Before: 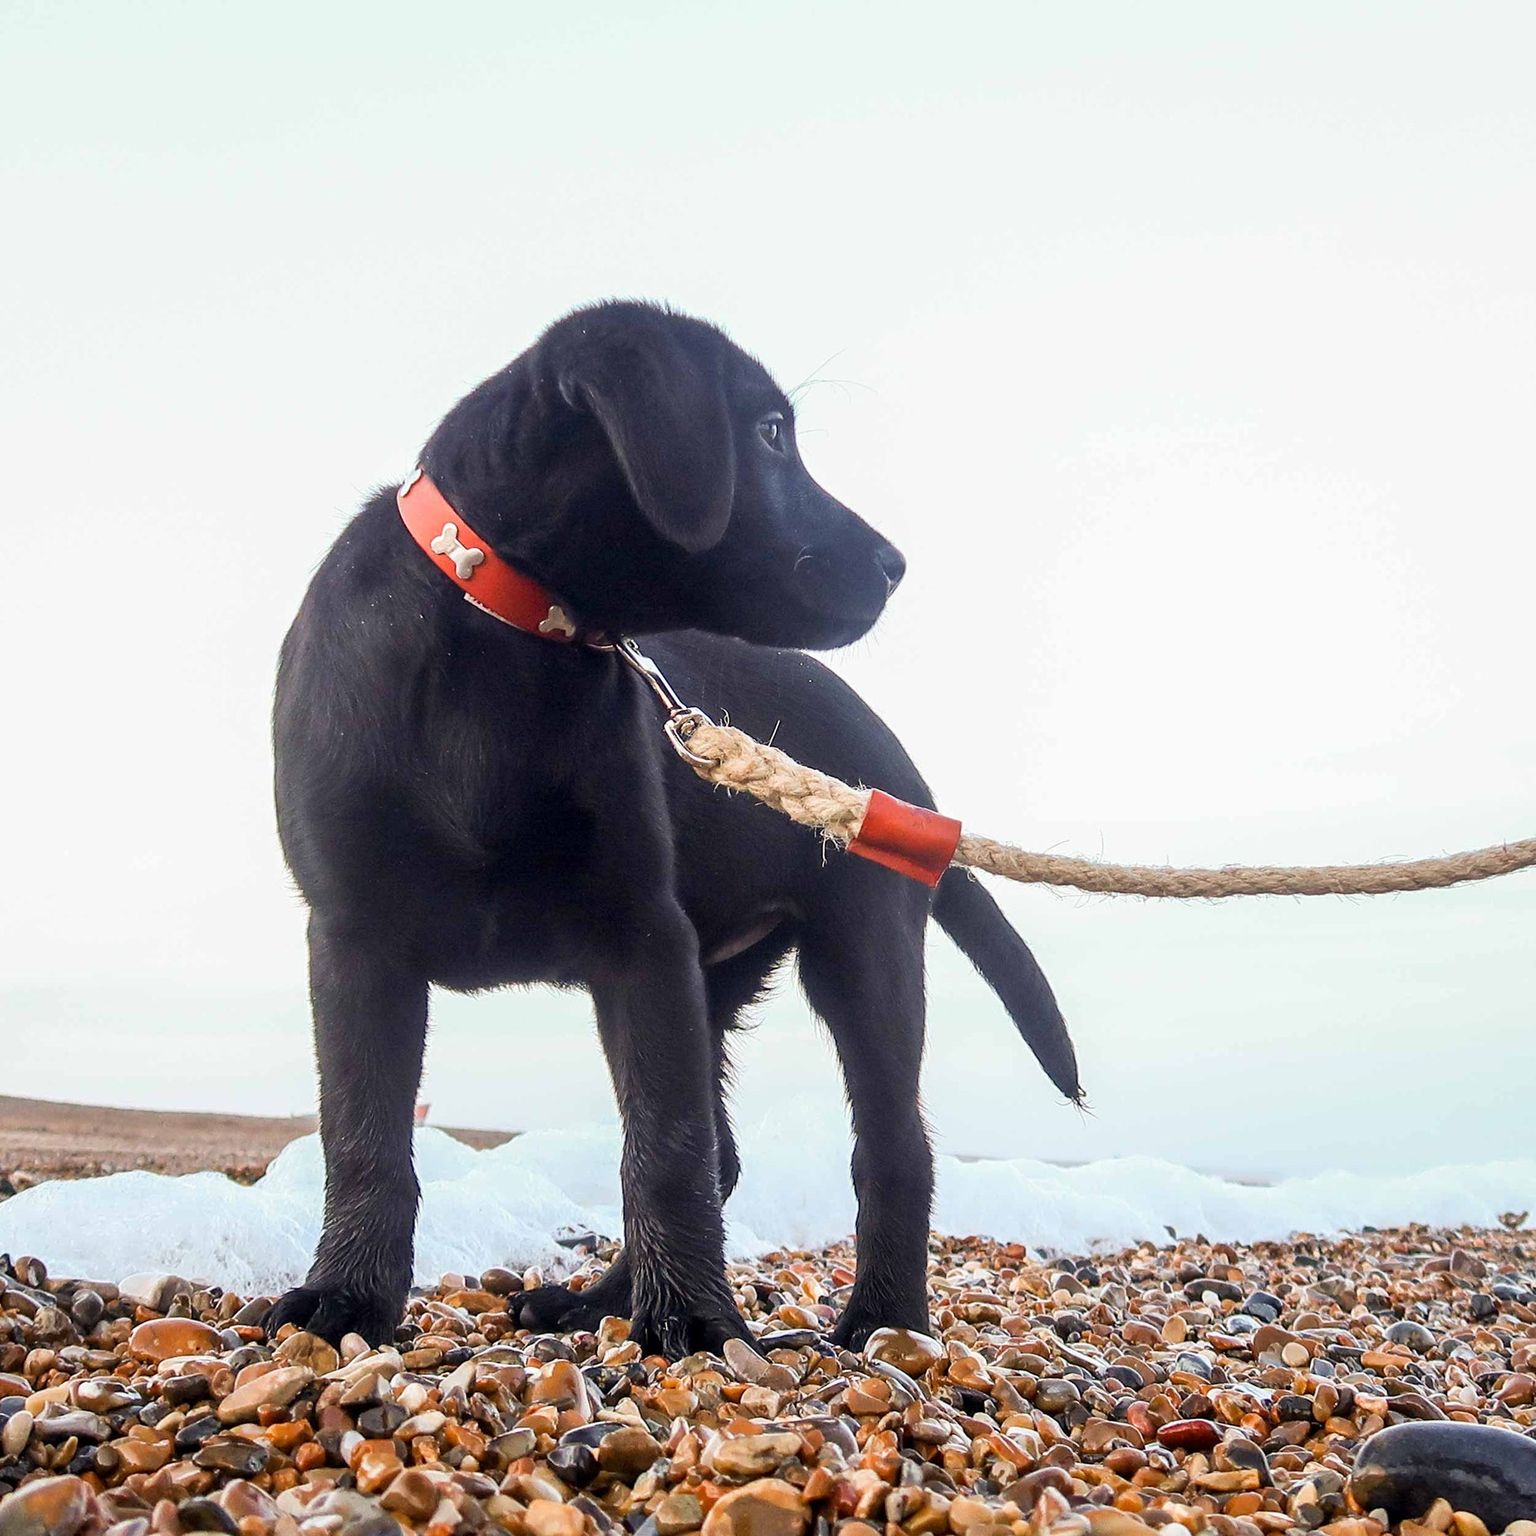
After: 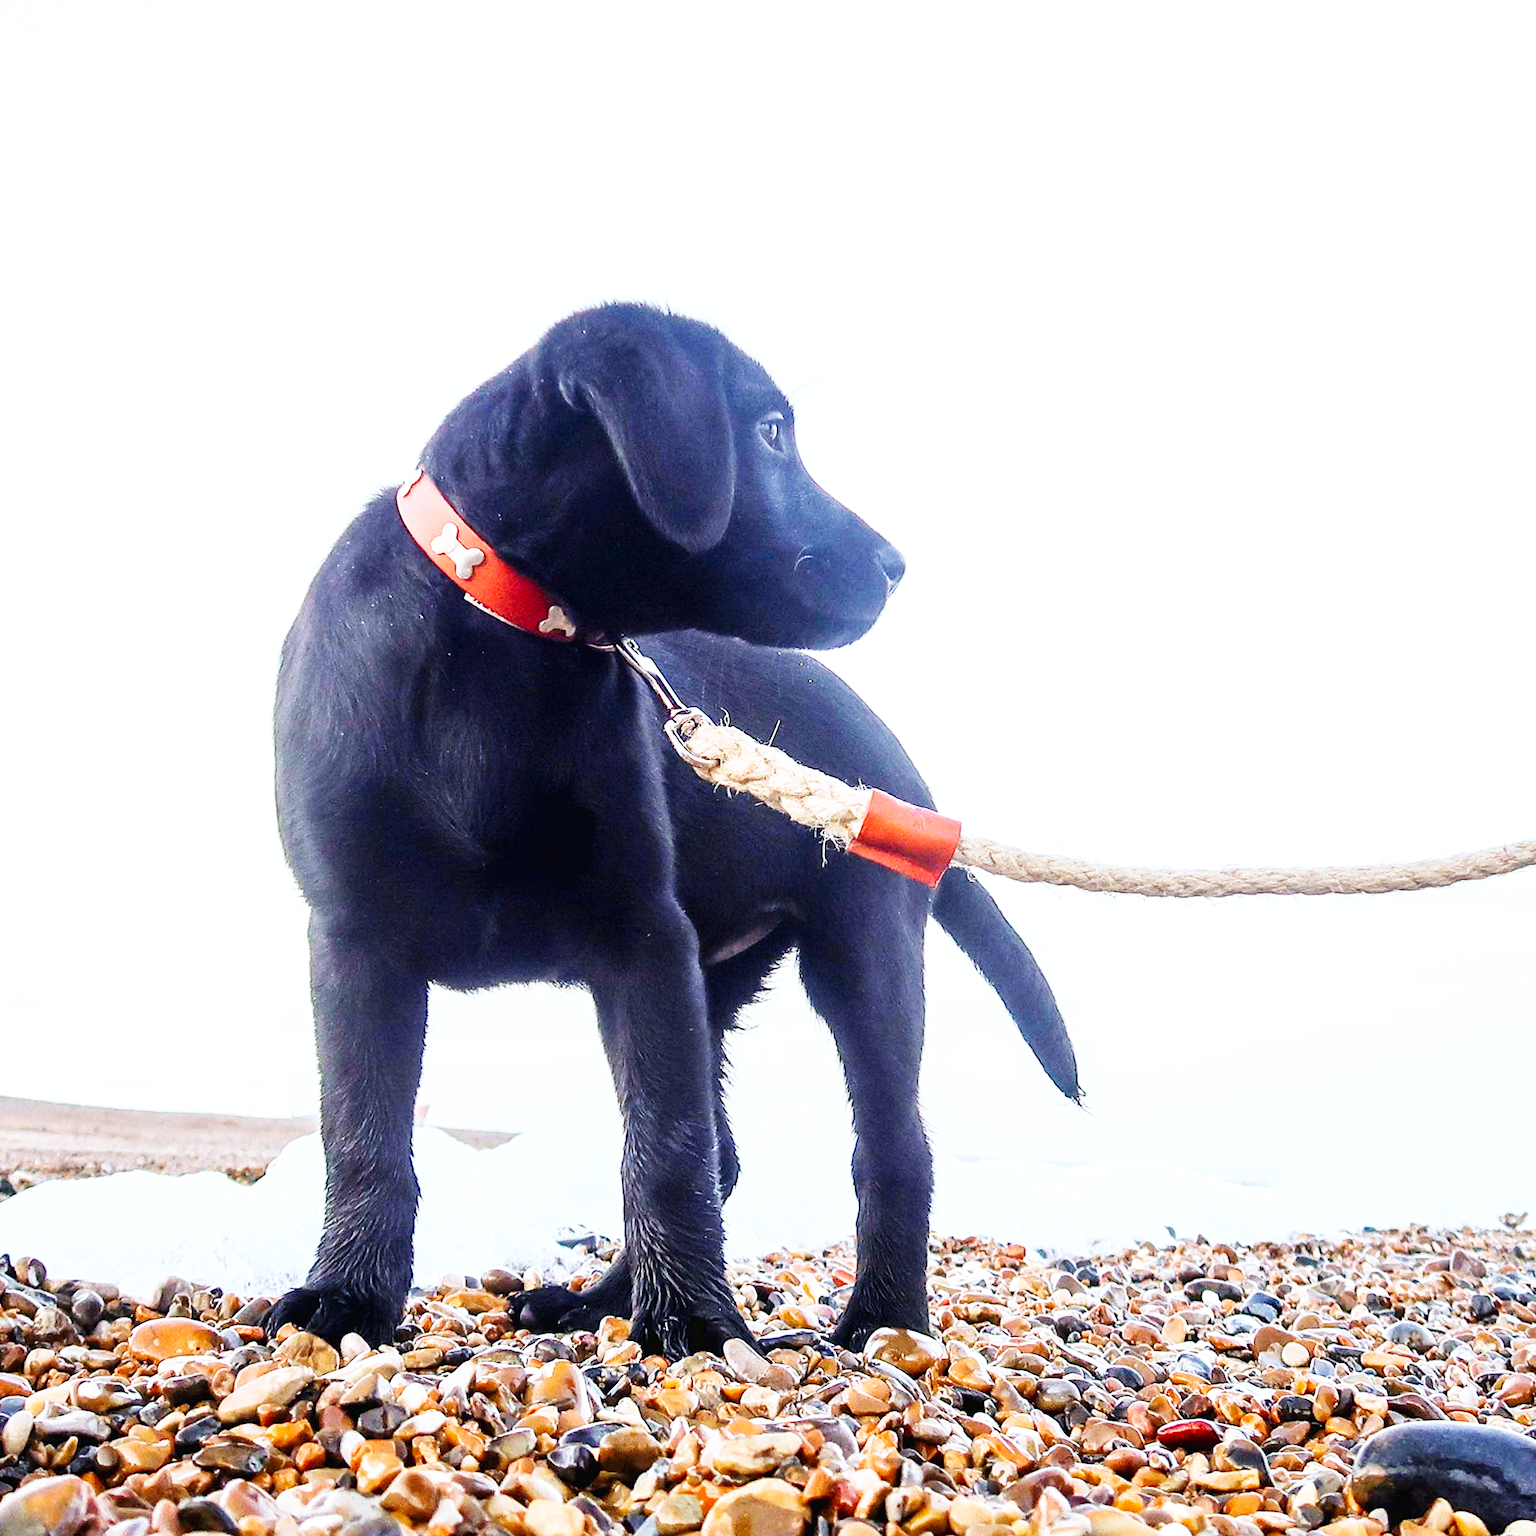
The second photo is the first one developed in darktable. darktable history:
color calibration: x 0.37, y 0.382, temperature 4313.32 K
base curve: curves: ch0 [(0, 0.003) (0.001, 0.002) (0.006, 0.004) (0.02, 0.022) (0.048, 0.086) (0.094, 0.234) (0.162, 0.431) (0.258, 0.629) (0.385, 0.8) (0.548, 0.918) (0.751, 0.988) (1, 1)], preserve colors none
